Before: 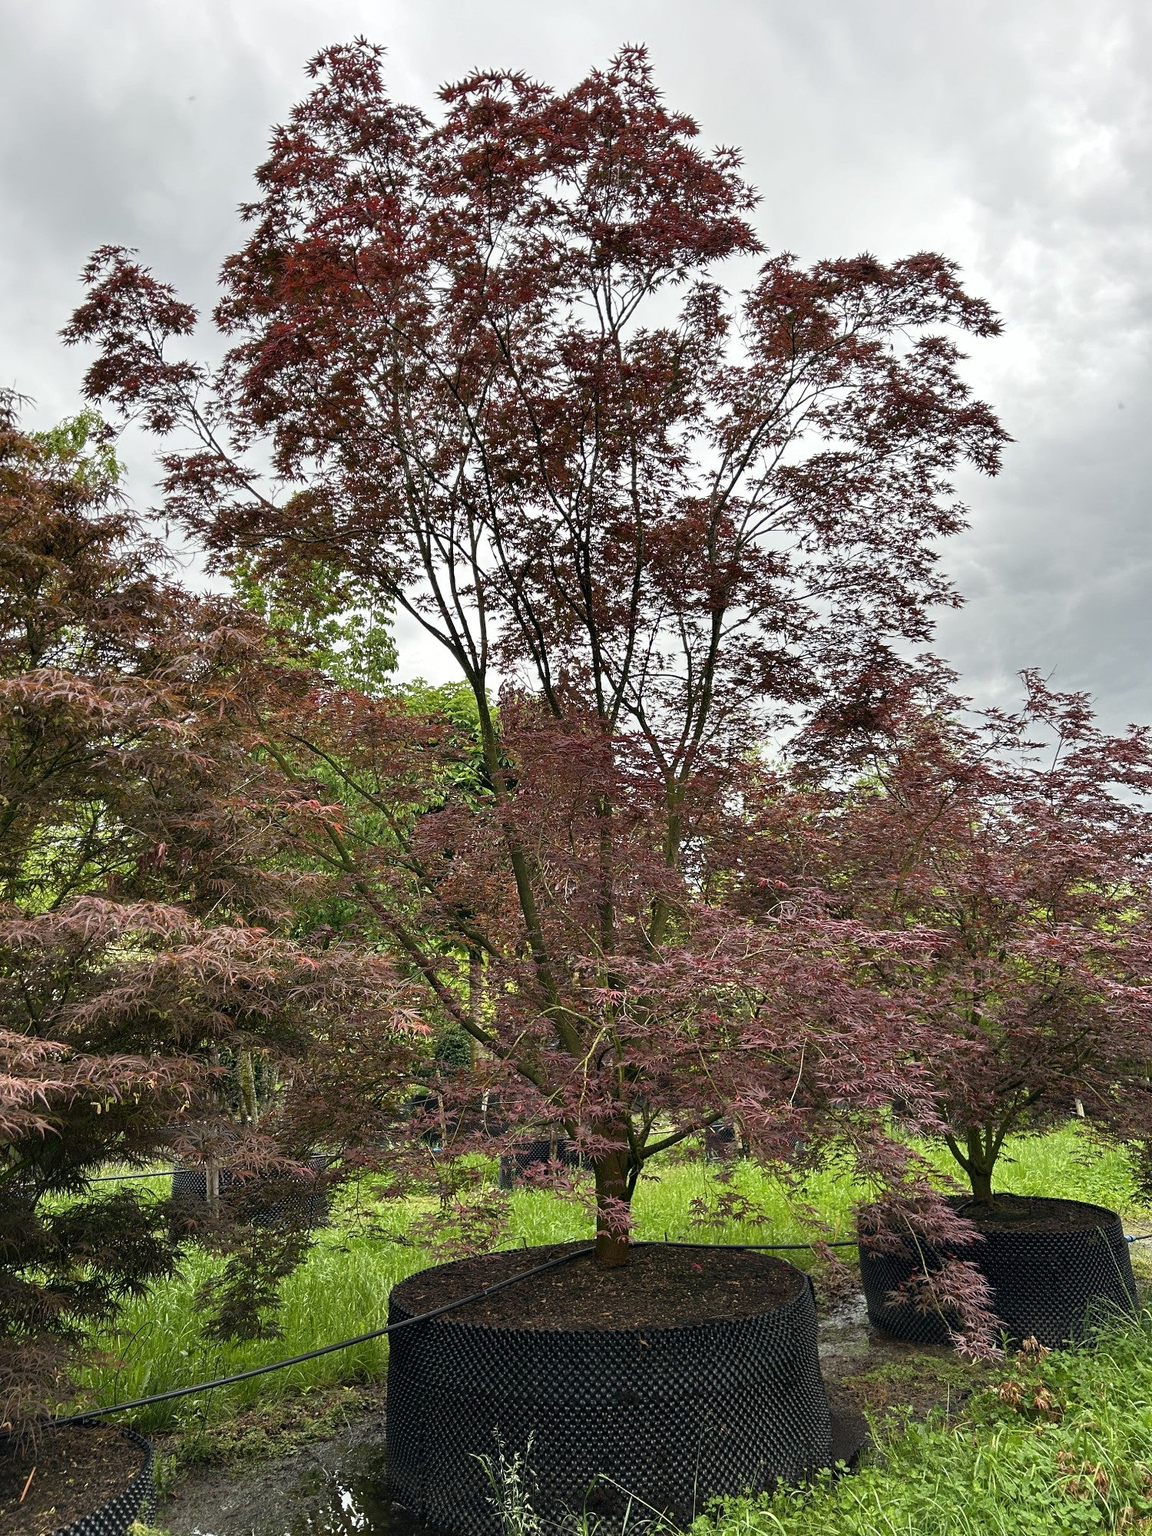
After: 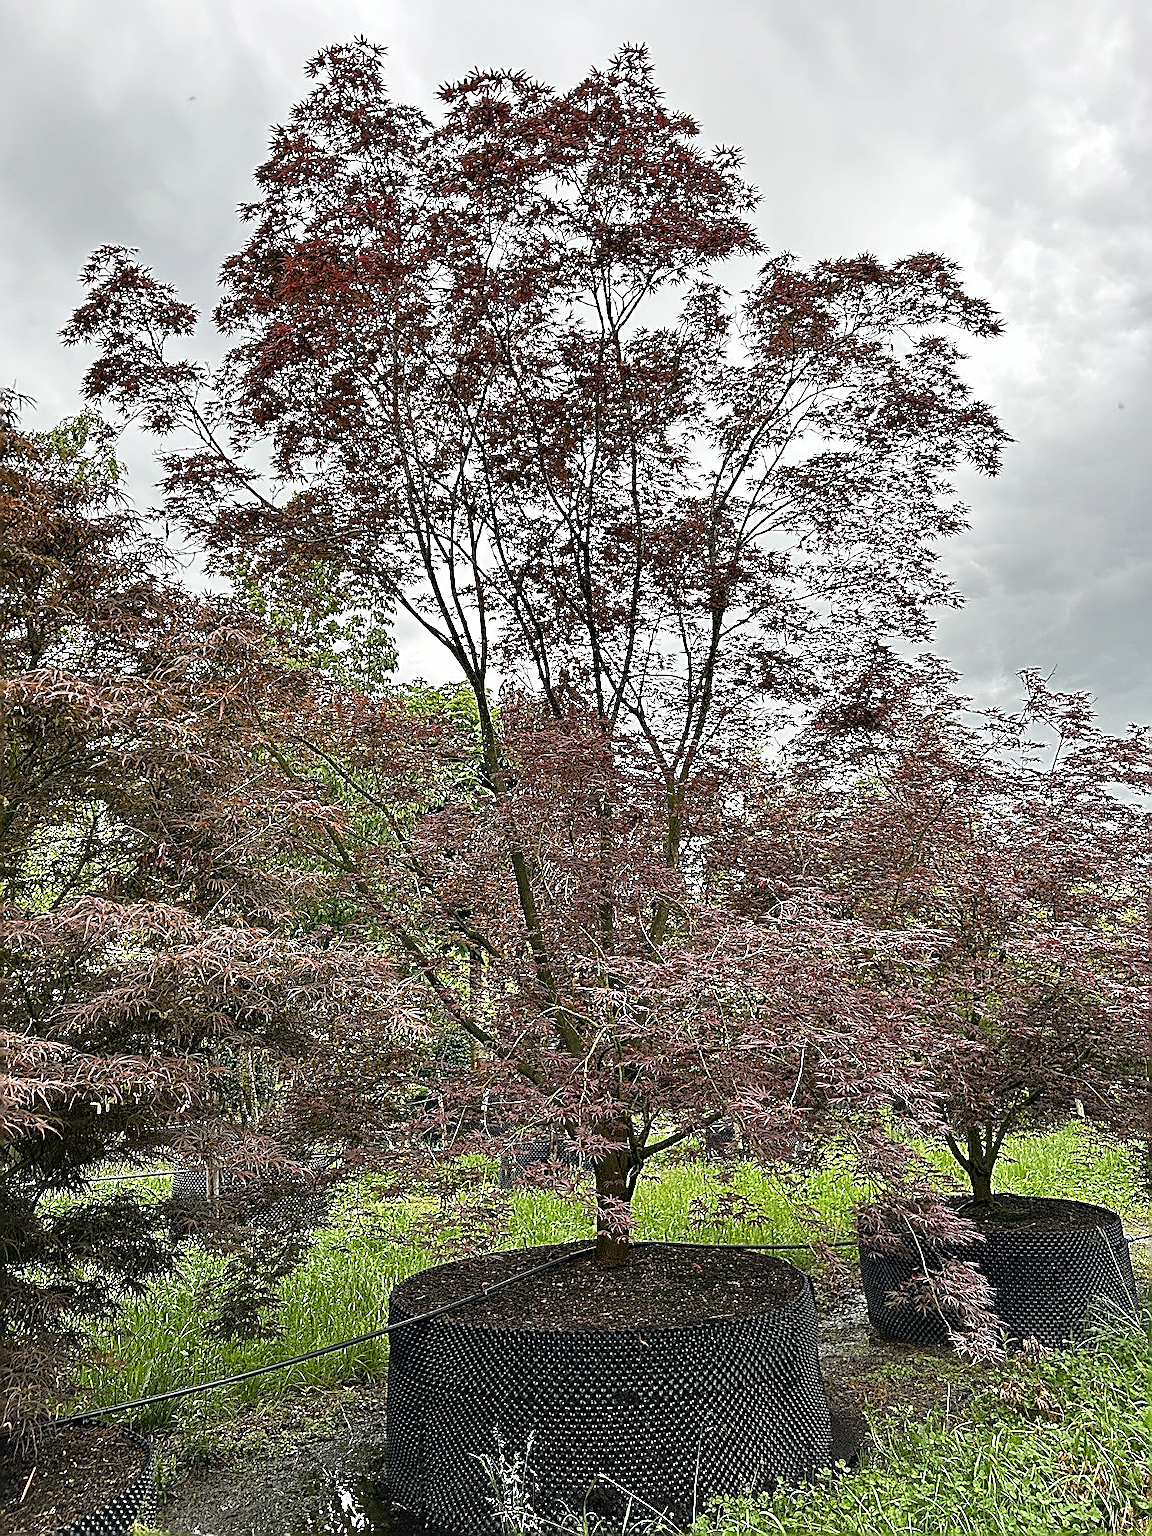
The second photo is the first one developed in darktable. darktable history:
sharpen: amount 2
tone equalizer: on, module defaults
